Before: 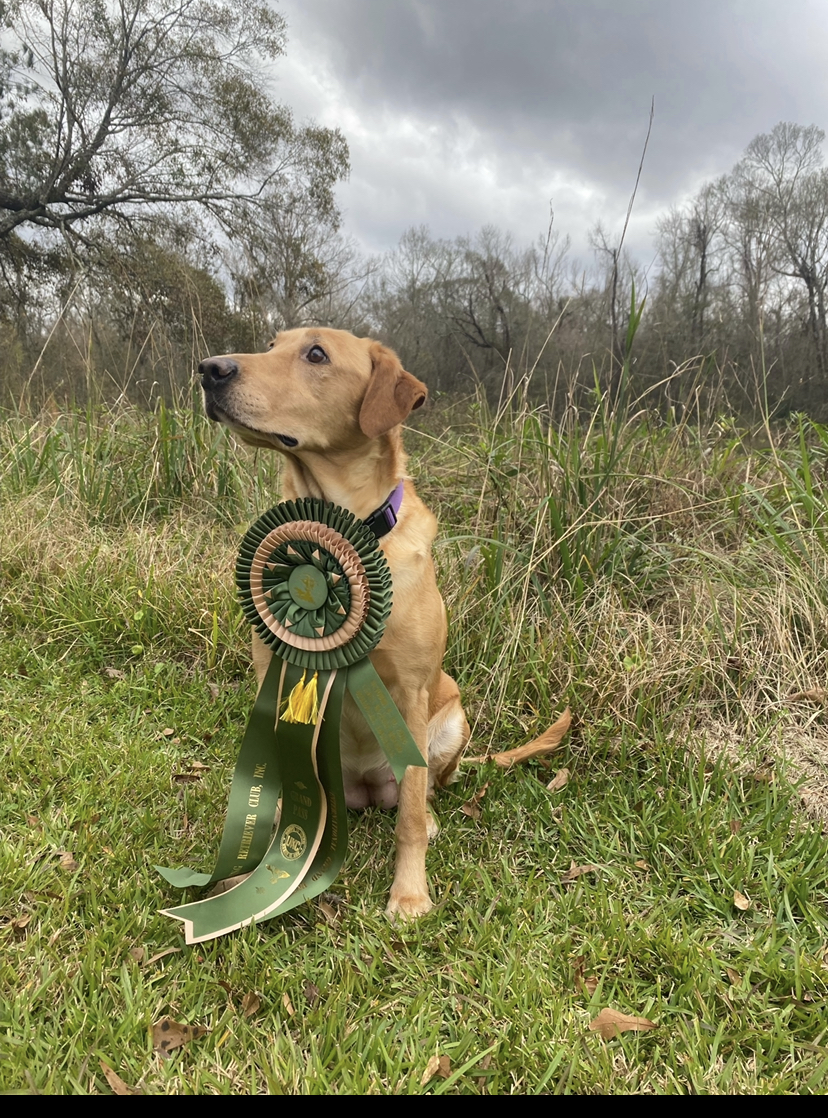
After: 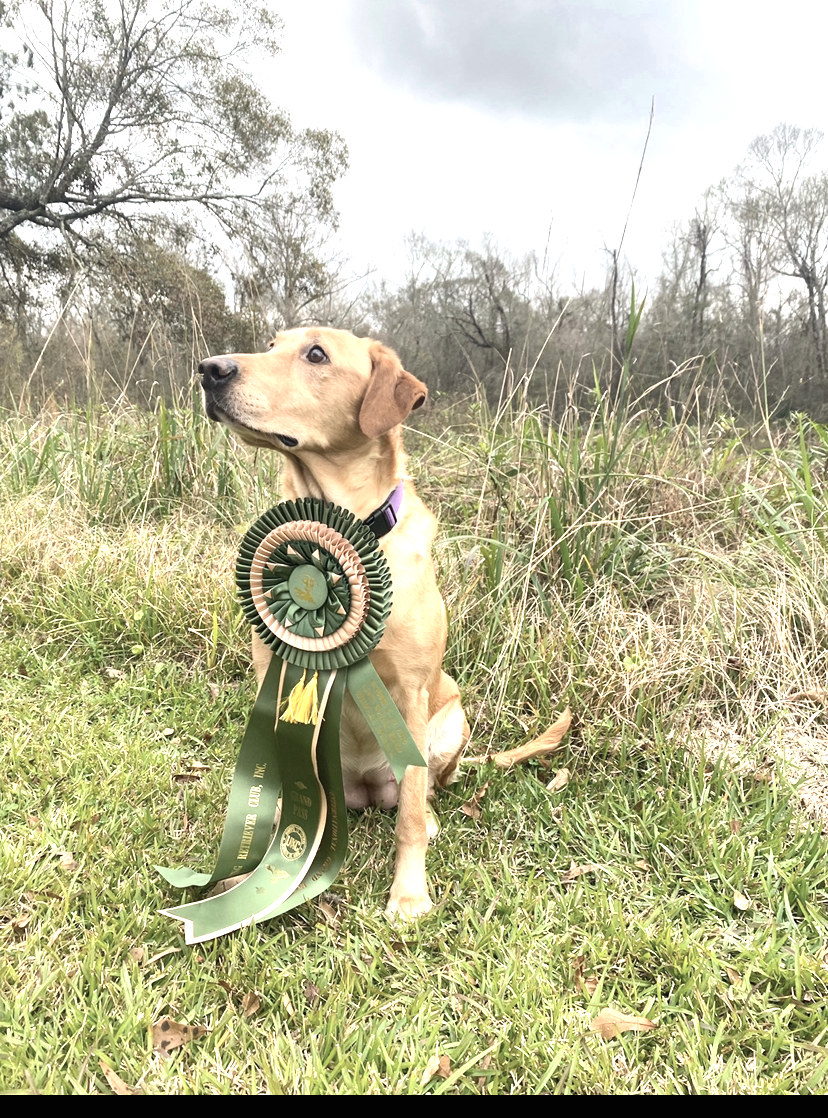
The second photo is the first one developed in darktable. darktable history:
contrast brightness saturation: contrast 0.1, saturation -0.354
exposure: black level correction 0, exposure 1.199 EV, compensate exposure bias true, compensate highlight preservation false
